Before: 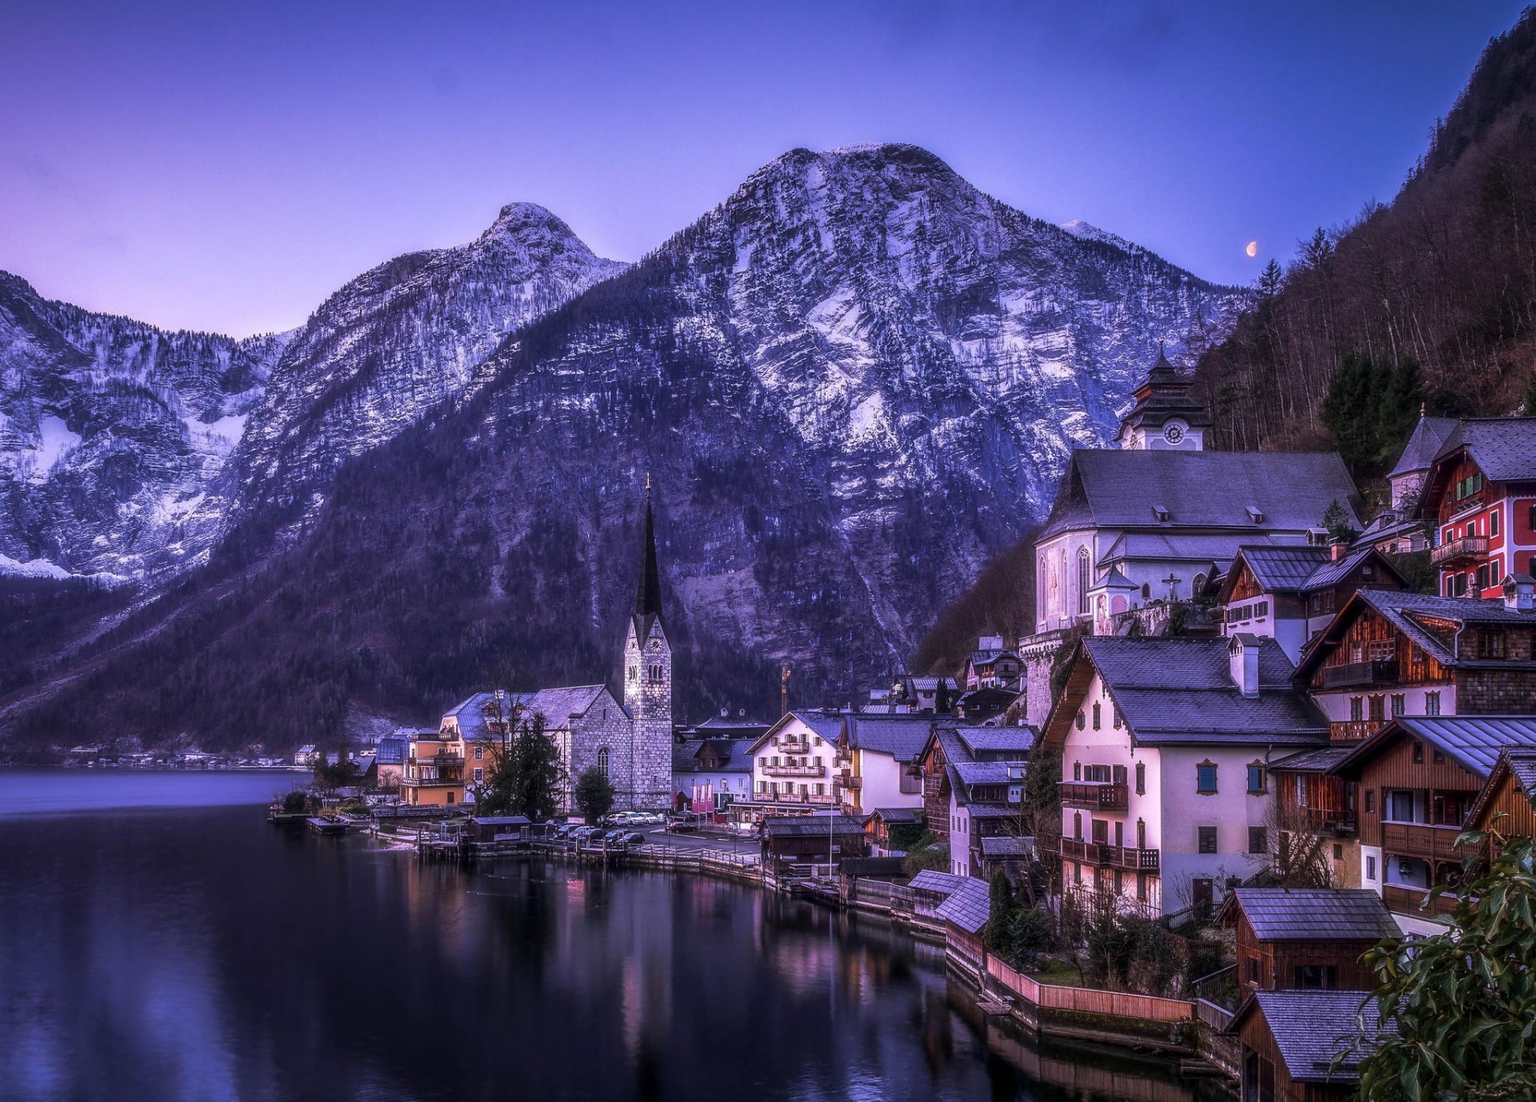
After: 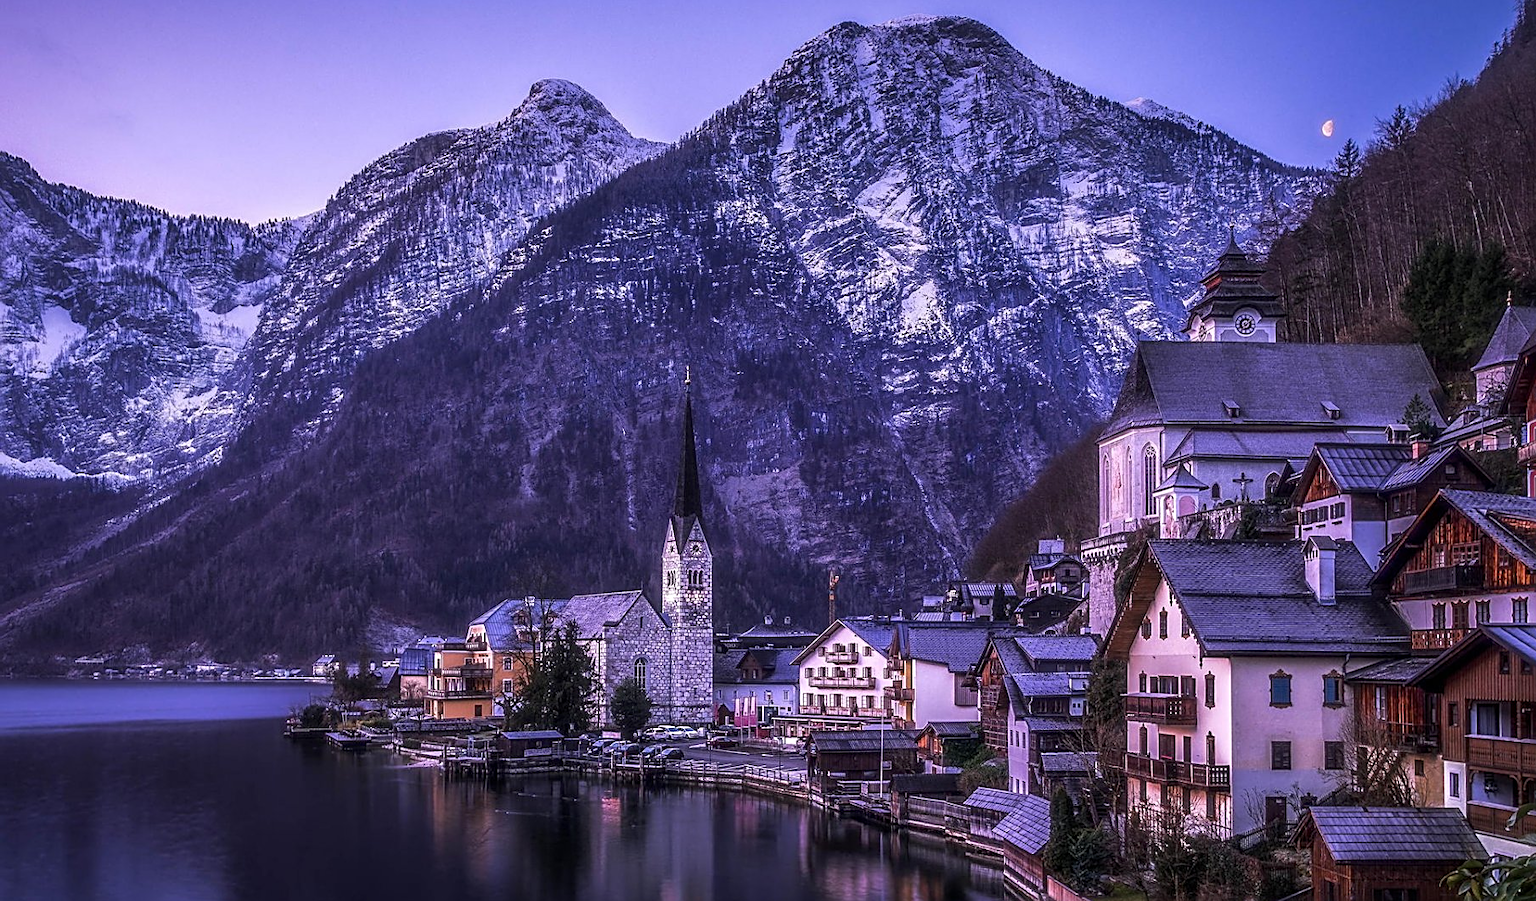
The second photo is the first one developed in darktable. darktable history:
crop and rotate: angle 0.03°, top 11.643%, right 5.651%, bottom 11.189%
sharpen: radius 2.531, amount 0.628
exposure: compensate highlight preservation false
